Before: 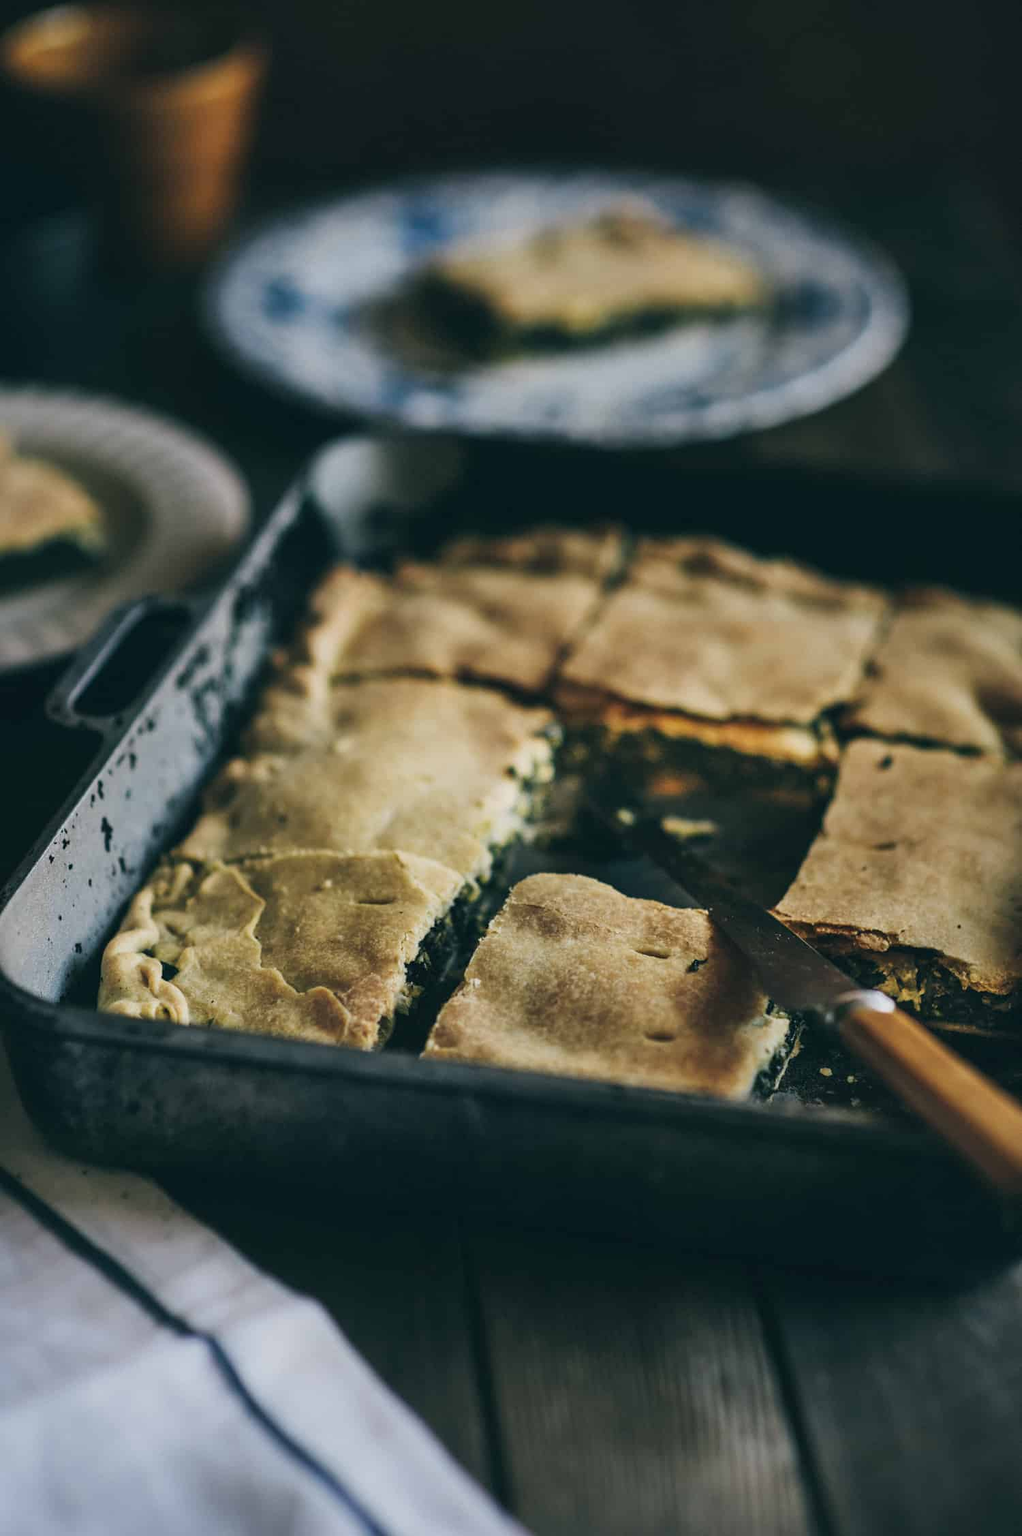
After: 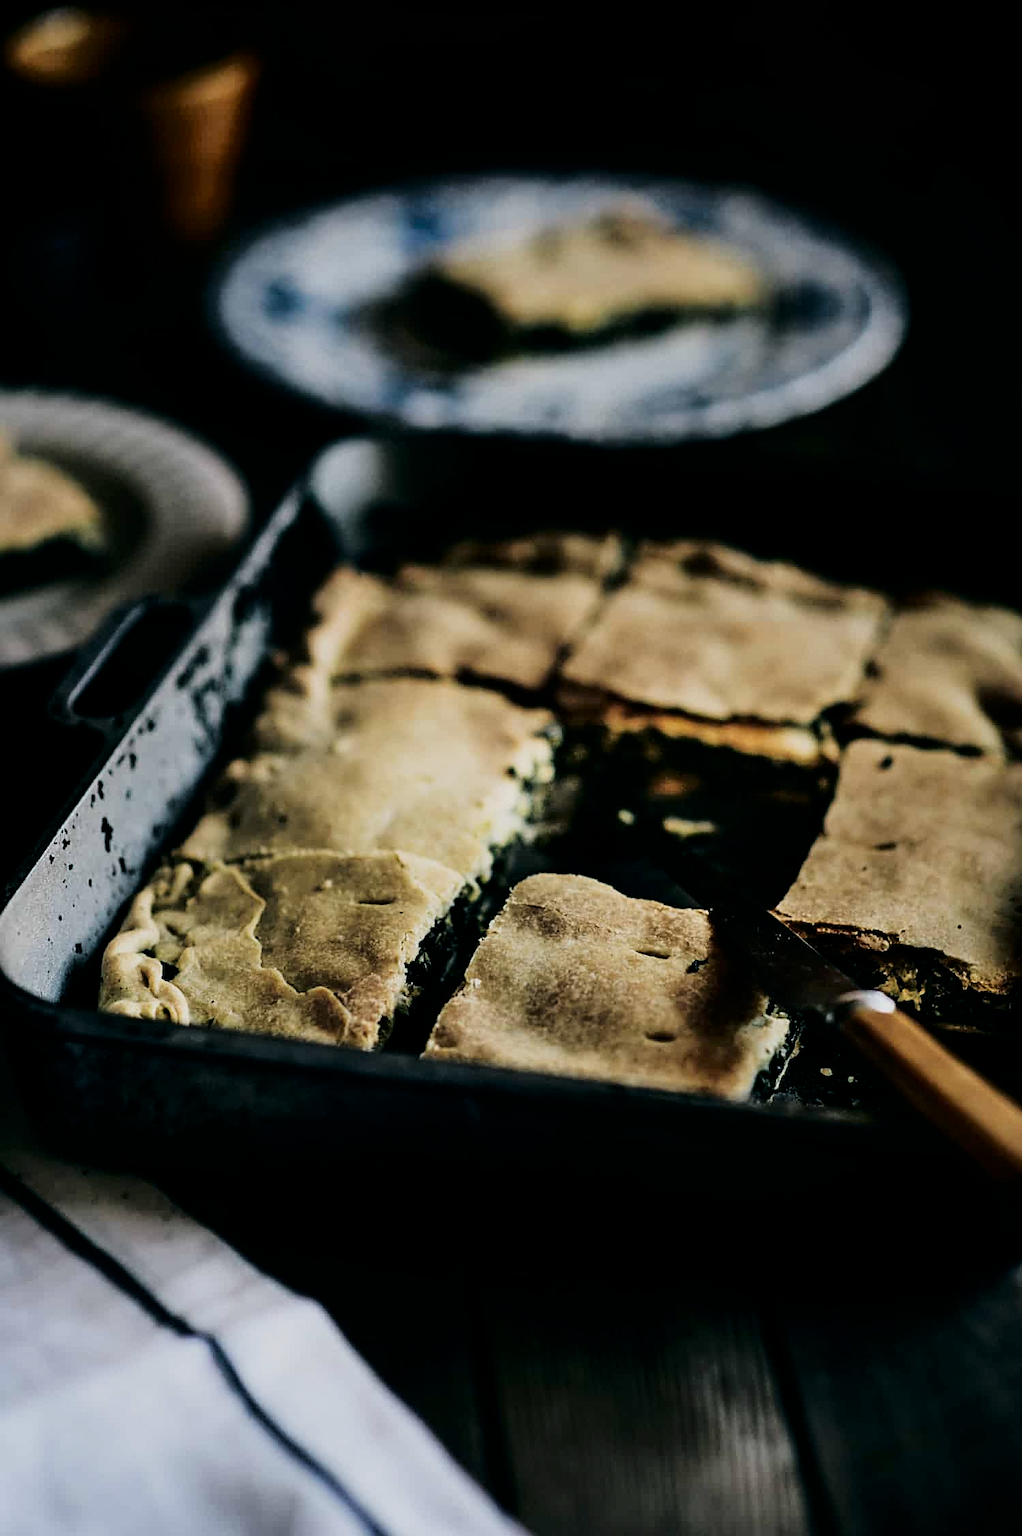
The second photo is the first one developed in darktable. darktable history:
sharpen: on, module defaults
filmic rgb: black relative exposure -5 EV, hardness 2.88, contrast 1.3, highlights saturation mix -10%
shadows and highlights: shadows -62.32, white point adjustment -5.22, highlights 61.59
